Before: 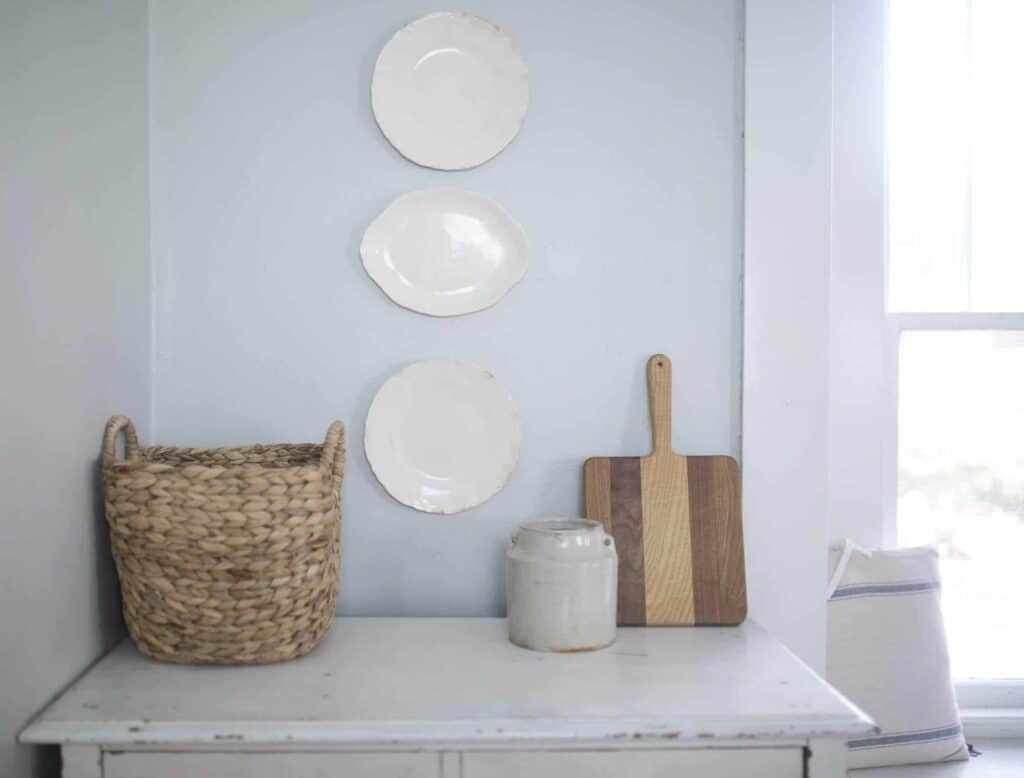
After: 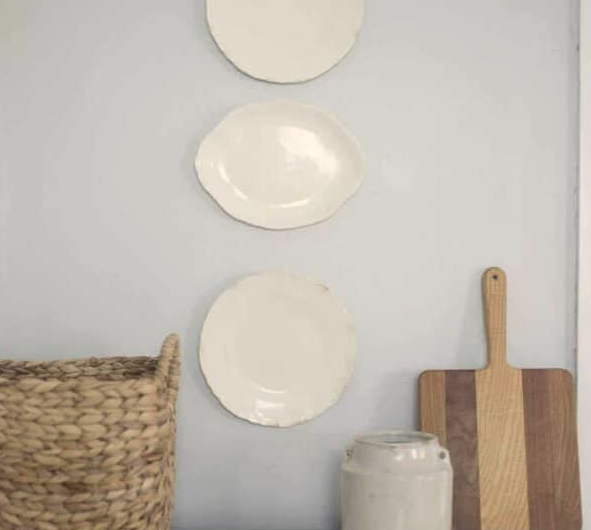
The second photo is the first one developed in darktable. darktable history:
white balance: red 1.045, blue 0.932
crop: left 16.202%, top 11.208%, right 26.045%, bottom 20.557%
